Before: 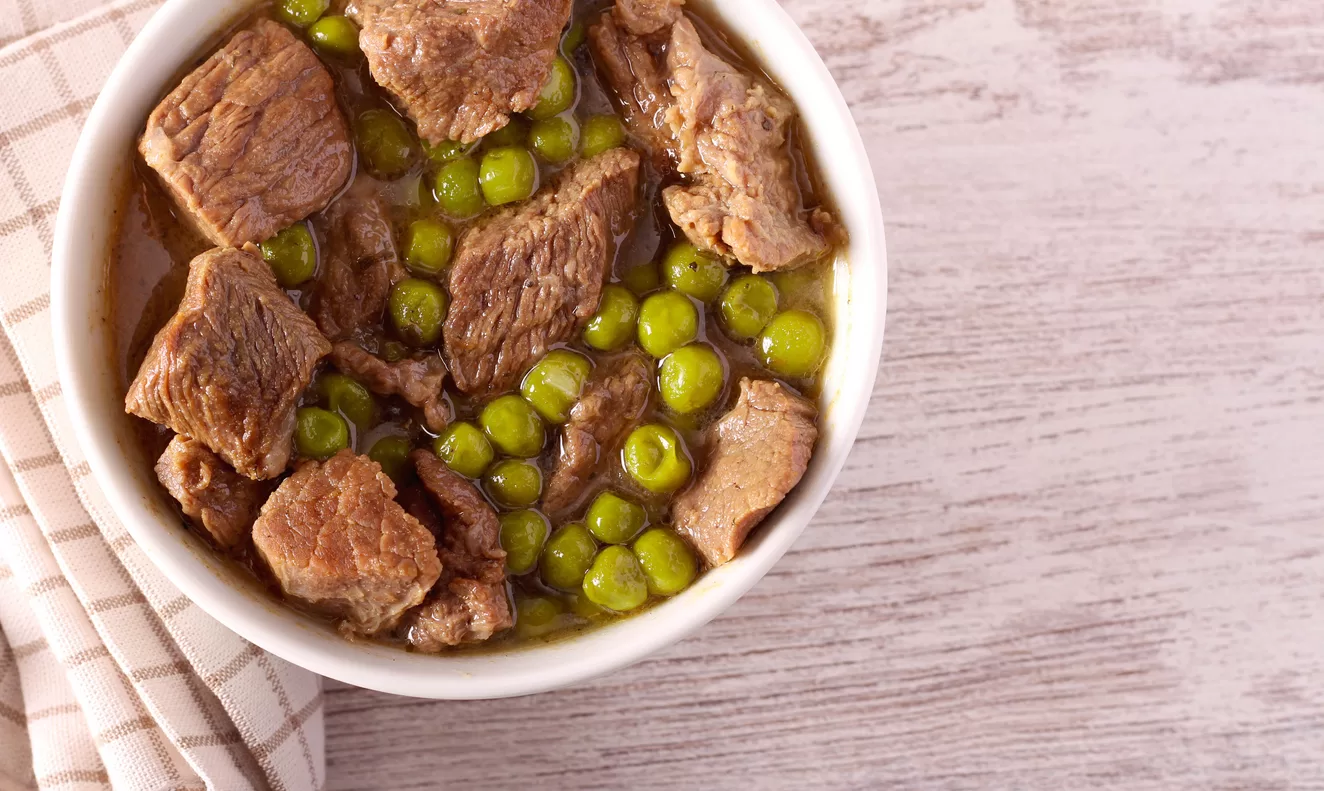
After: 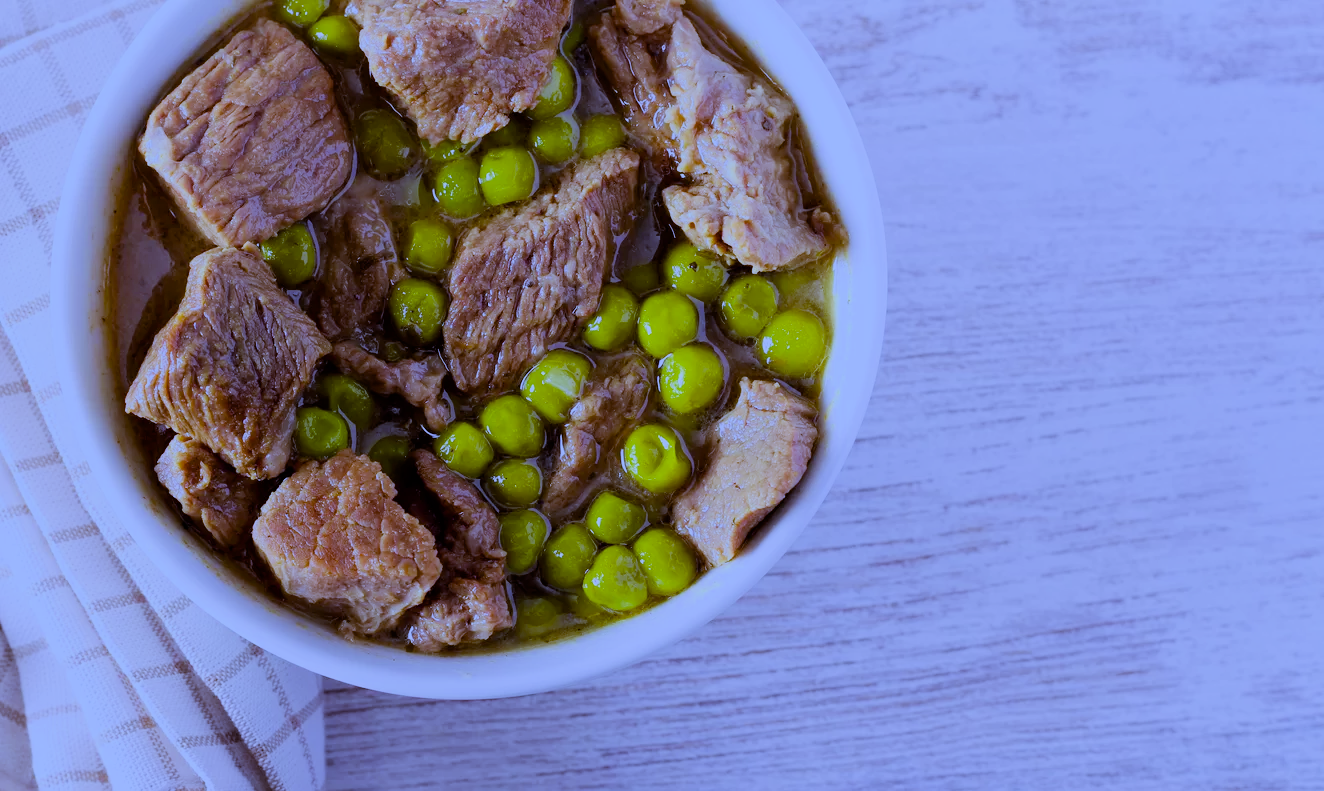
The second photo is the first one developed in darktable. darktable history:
white balance: red 0.766, blue 1.537
exposure: black level correction 0.001, compensate highlight preservation false
filmic rgb: black relative exposure -7.65 EV, white relative exposure 4.56 EV, hardness 3.61
color balance rgb: perceptual saturation grading › global saturation 20%, global vibrance 20%
